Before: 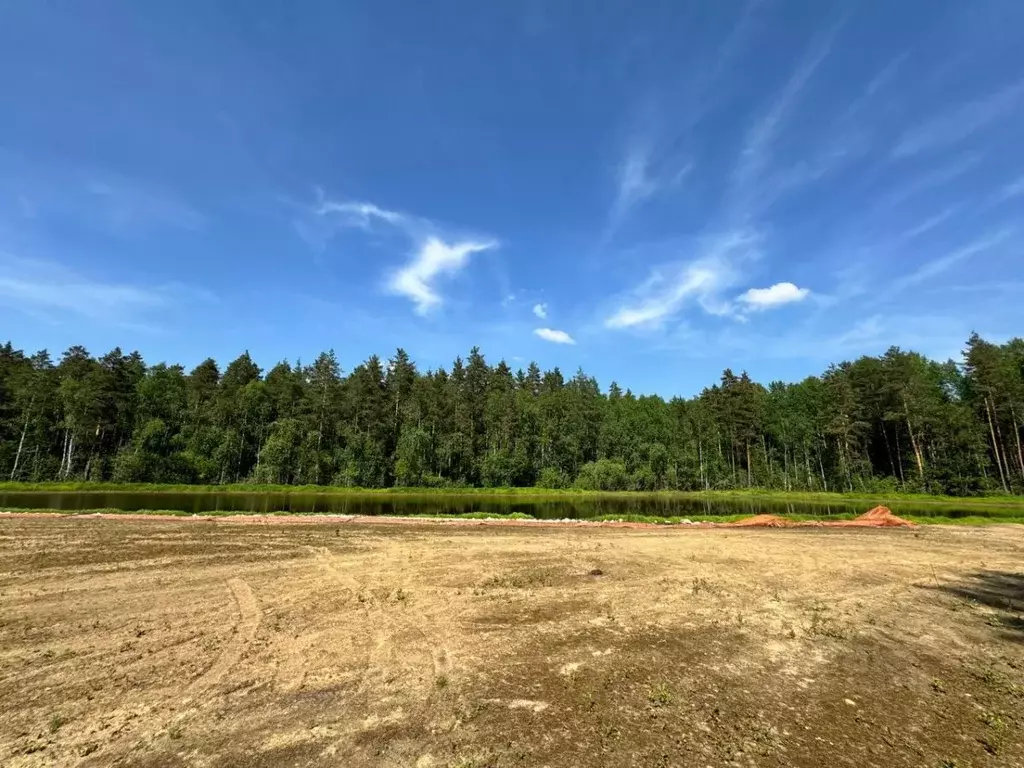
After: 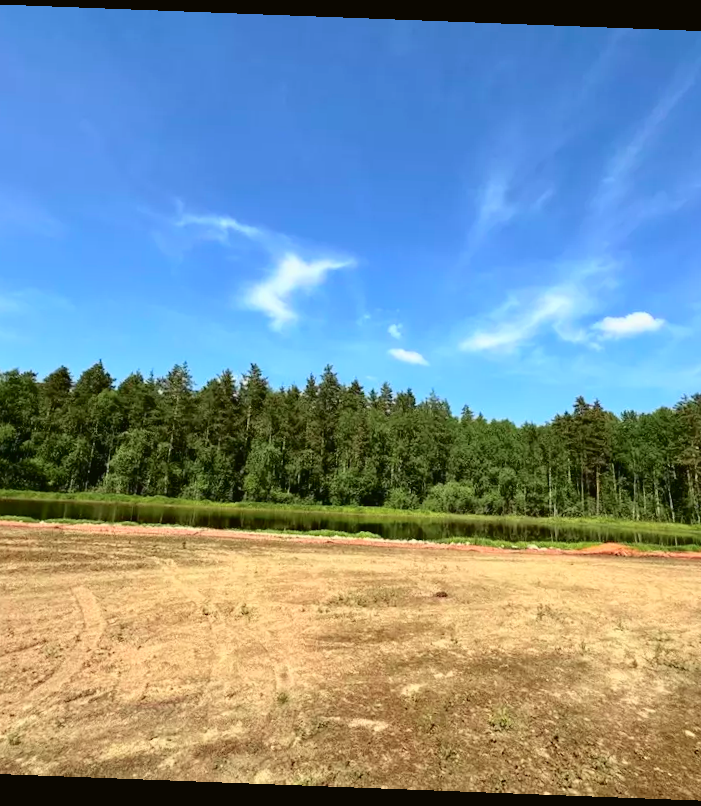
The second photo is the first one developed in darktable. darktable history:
exposure: exposure 0.127 EV, compensate highlight preservation false
crop: left 15.419%, right 17.914%
tone curve: curves: ch0 [(0, 0.021) (0.049, 0.044) (0.152, 0.14) (0.328, 0.377) (0.473, 0.543) (0.641, 0.705) (0.868, 0.887) (1, 0.969)]; ch1 [(0, 0) (0.322, 0.328) (0.43, 0.425) (0.474, 0.466) (0.502, 0.503) (0.522, 0.526) (0.564, 0.591) (0.602, 0.632) (0.677, 0.701) (0.859, 0.885) (1, 1)]; ch2 [(0, 0) (0.33, 0.301) (0.447, 0.44) (0.487, 0.496) (0.502, 0.516) (0.535, 0.554) (0.565, 0.598) (0.618, 0.629) (1, 1)], color space Lab, independent channels, preserve colors none
white balance: emerald 1
rotate and perspective: rotation 2.17°, automatic cropping off
